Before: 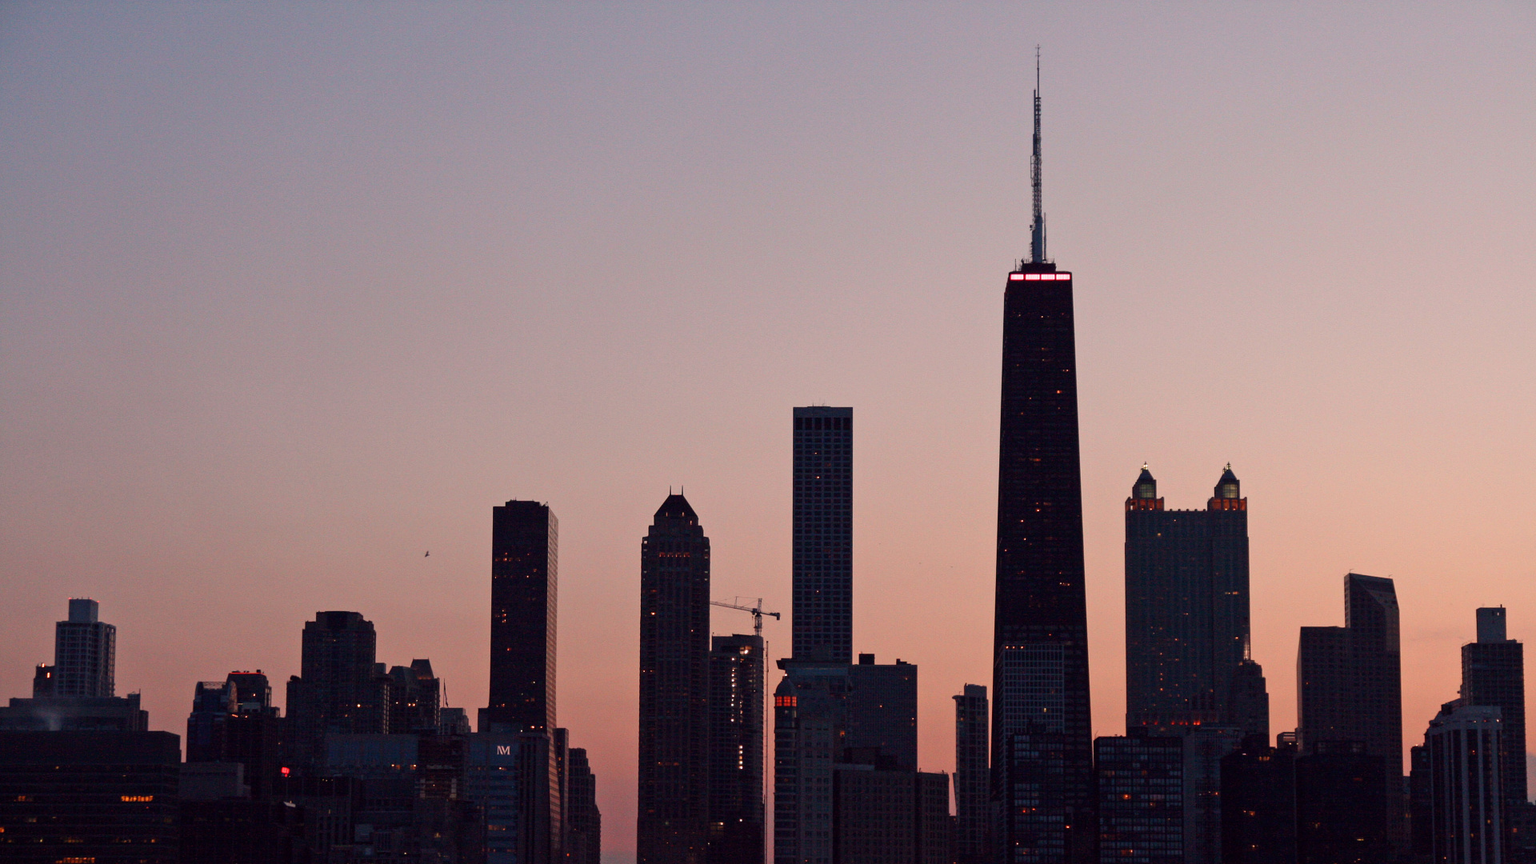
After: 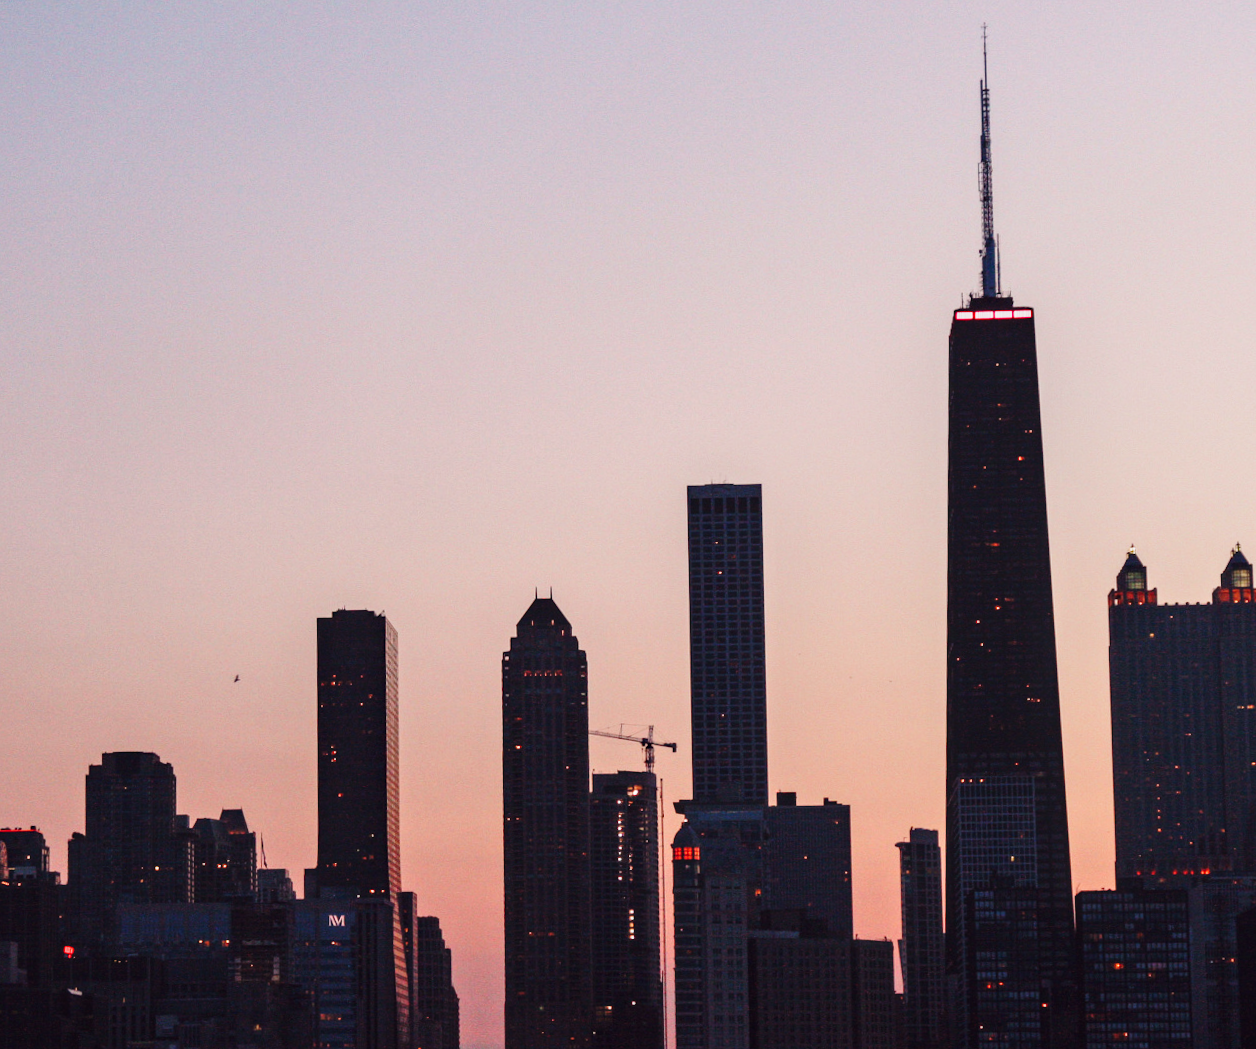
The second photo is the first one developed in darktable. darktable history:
local contrast: on, module defaults
crop and rotate: left 14.436%, right 18.898%
base curve: curves: ch0 [(0, 0) (0.028, 0.03) (0.121, 0.232) (0.46, 0.748) (0.859, 0.968) (1, 1)], preserve colors none
rotate and perspective: rotation -1.32°, lens shift (horizontal) -0.031, crop left 0.015, crop right 0.985, crop top 0.047, crop bottom 0.982
